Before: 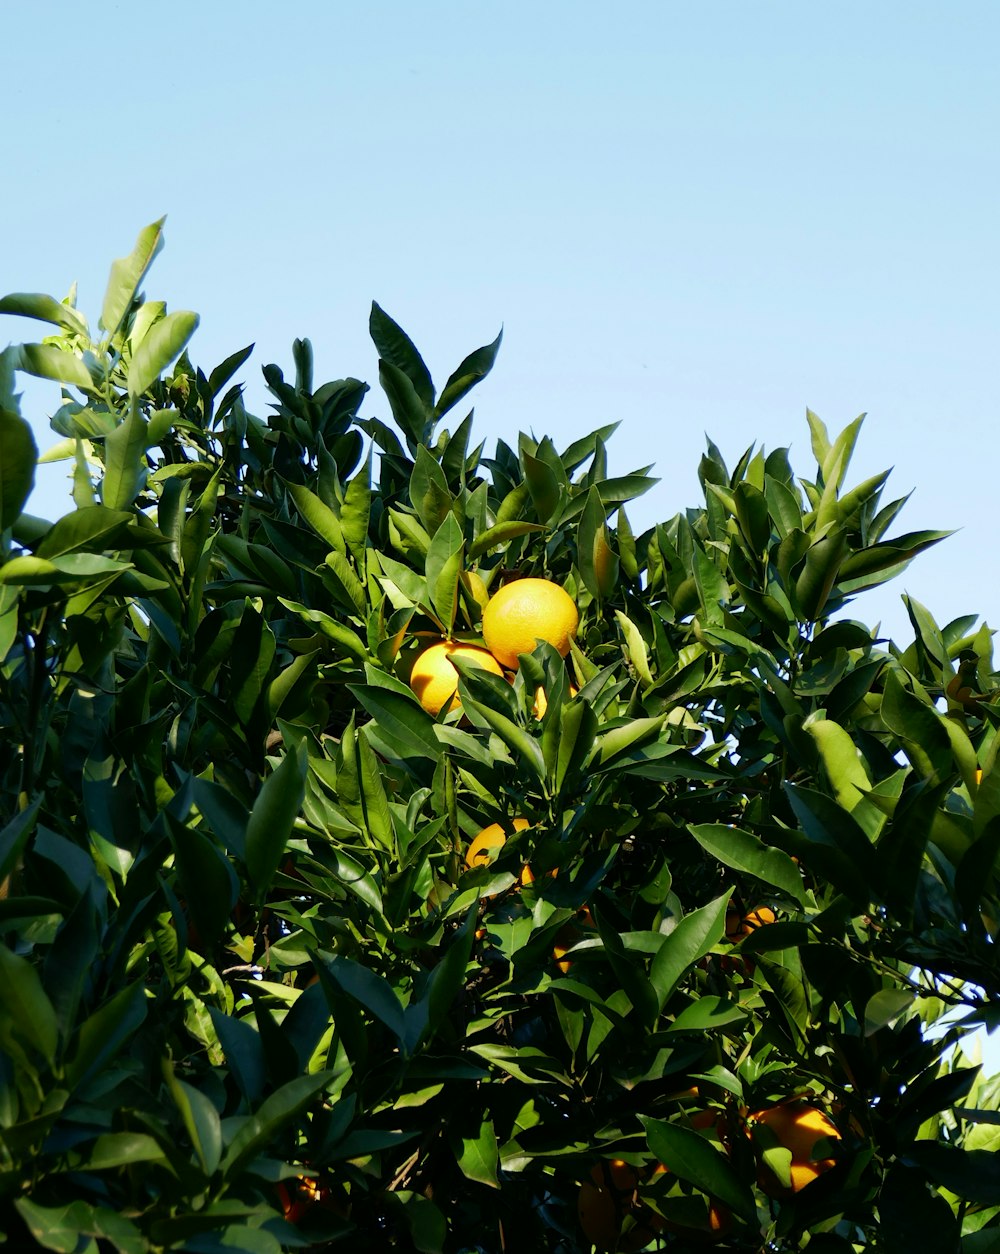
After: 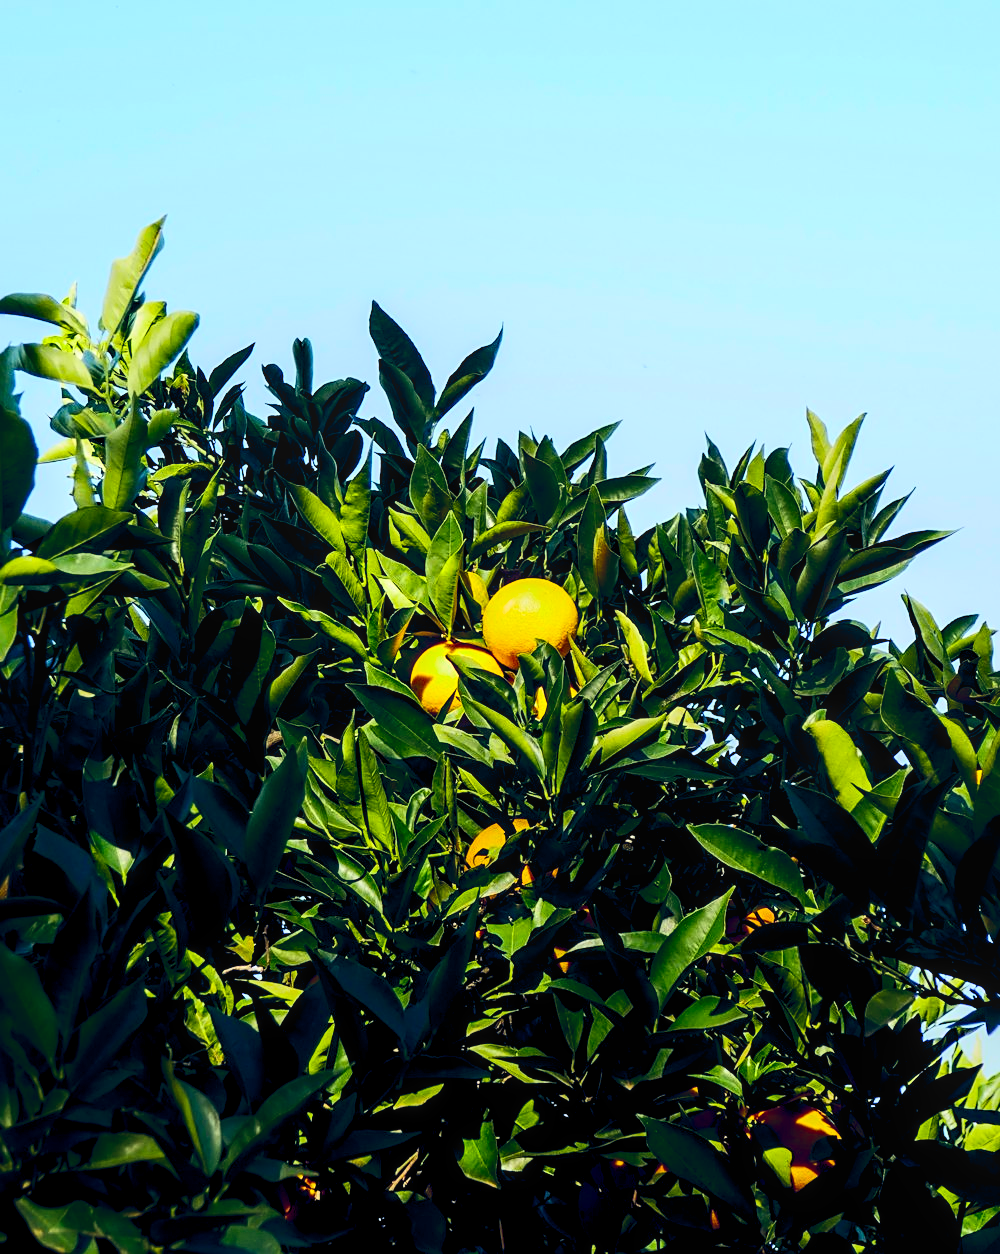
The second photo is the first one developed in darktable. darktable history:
color balance rgb: global offset › luminance -0.303%, global offset › chroma 0.311%, global offset › hue 261.95°, perceptual saturation grading › global saturation 17.578%, global vibrance 41.259%
sharpen: on, module defaults
local contrast: on, module defaults
contrast brightness saturation: contrast 0.299
